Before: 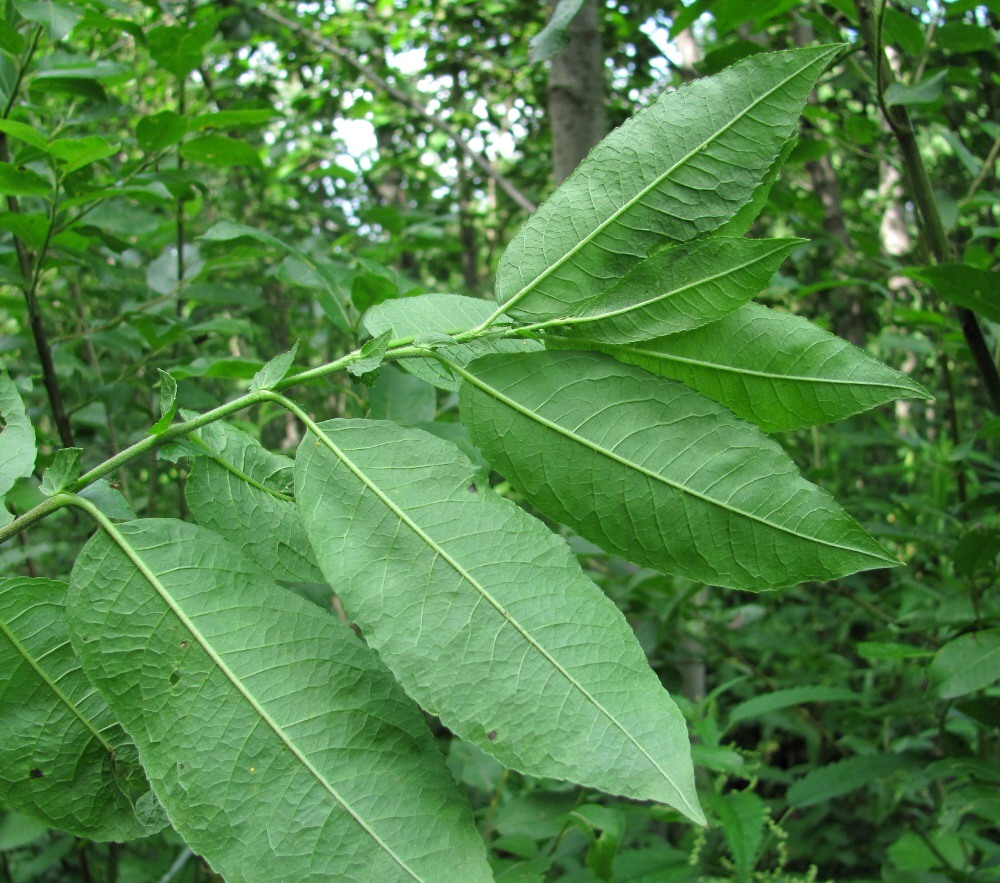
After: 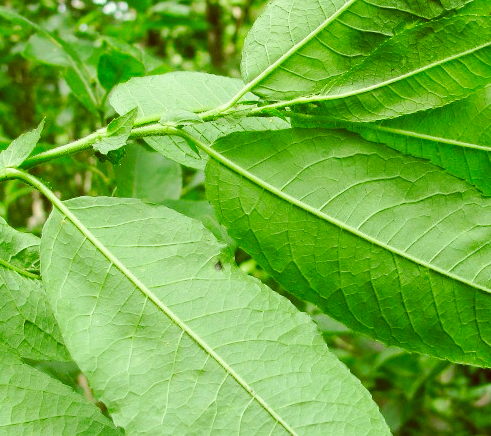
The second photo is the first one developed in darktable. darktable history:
base curve: curves: ch0 [(0, 0) (0.032, 0.025) (0.121, 0.166) (0.206, 0.329) (0.605, 0.79) (1, 1)], preserve colors none
crop: left 25.43%, top 25.21%, right 25.377%, bottom 25.395%
tone equalizer: edges refinement/feathering 500, mask exposure compensation -1.57 EV, preserve details no
color correction: highlights a* -5.34, highlights b* 9.8, shadows a* 9.8, shadows b* 24.86
